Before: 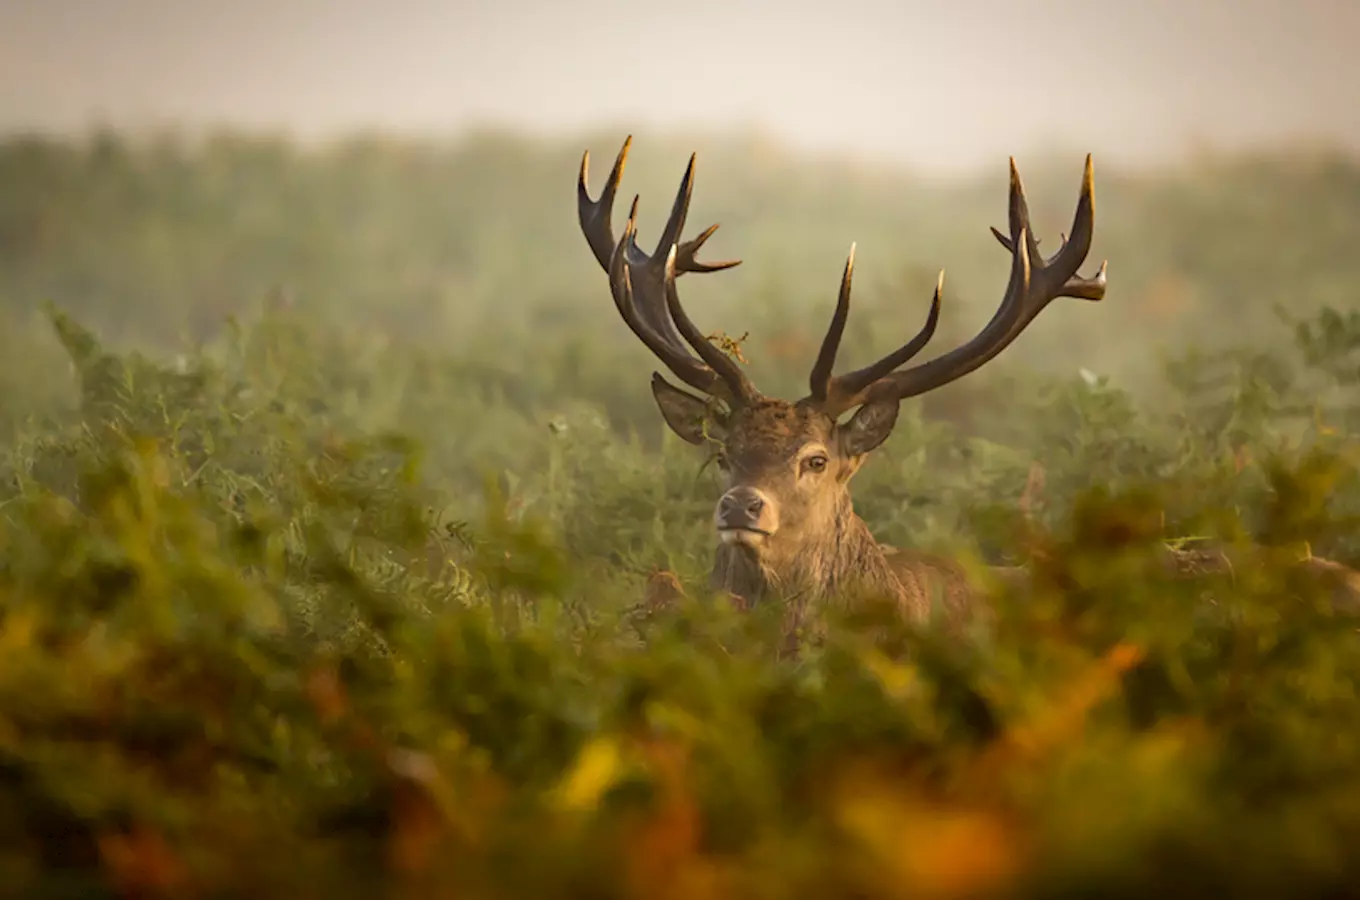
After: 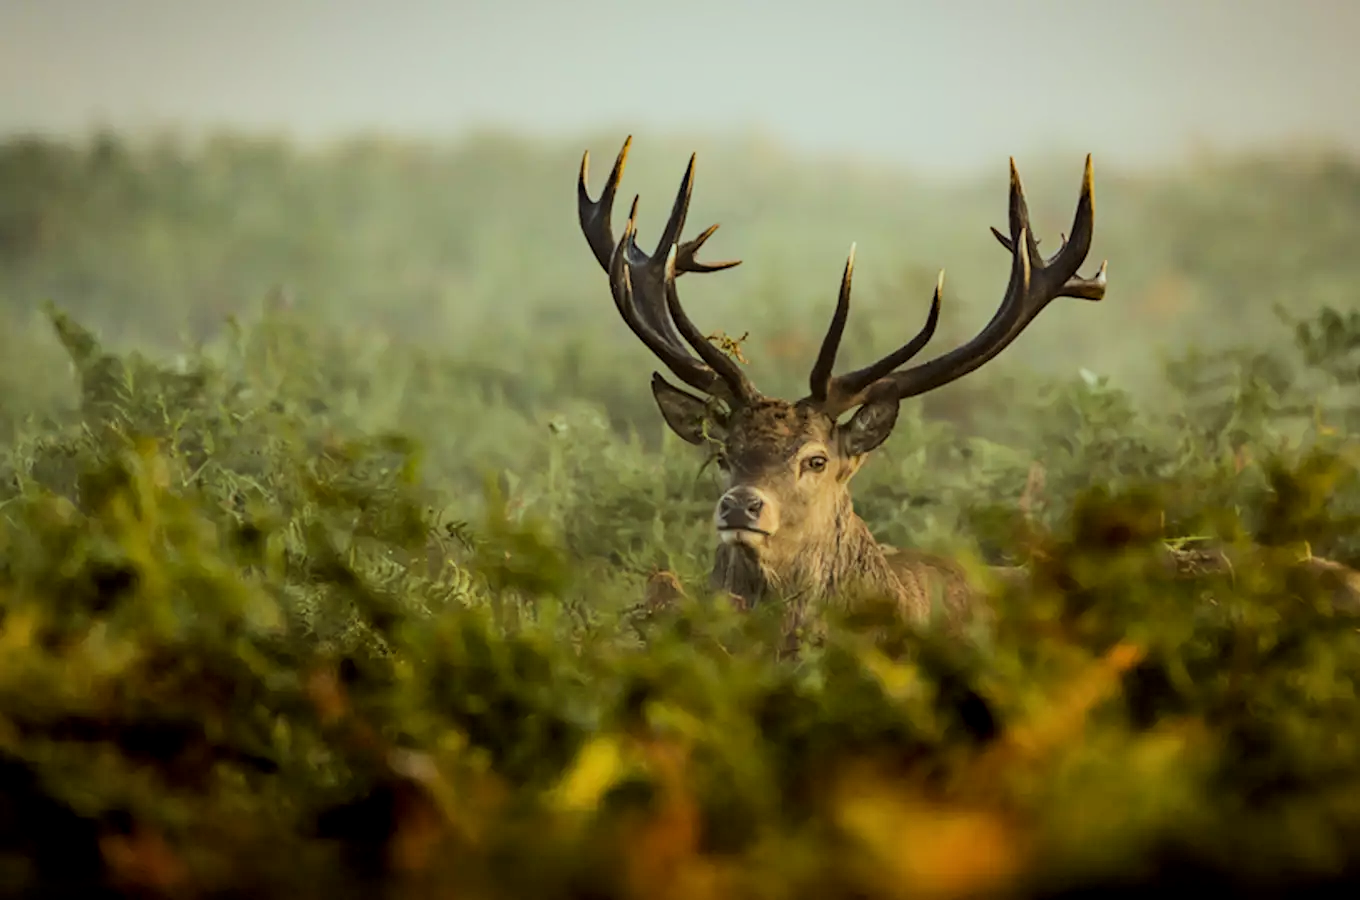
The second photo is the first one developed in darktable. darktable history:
local contrast: on, module defaults
color correction: highlights a* -8, highlights b* 3.1
white balance: red 0.967, blue 1.049
filmic rgb: black relative exposure -7.15 EV, white relative exposure 5.36 EV, hardness 3.02, color science v6 (2022)
tone equalizer: -8 EV -0.417 EV, -7 EV -0.389 EV, -6 EV -0.333 EV, -5 EV -0.222 EV, -3 EV 0.222 EV, -2 EV 0.333 EV, -1 EV 0.389 EV, +0 EV 0.417 EV, edges refinement/feathering 500, mask exposure compensation -1.57 EV, preserve details no
